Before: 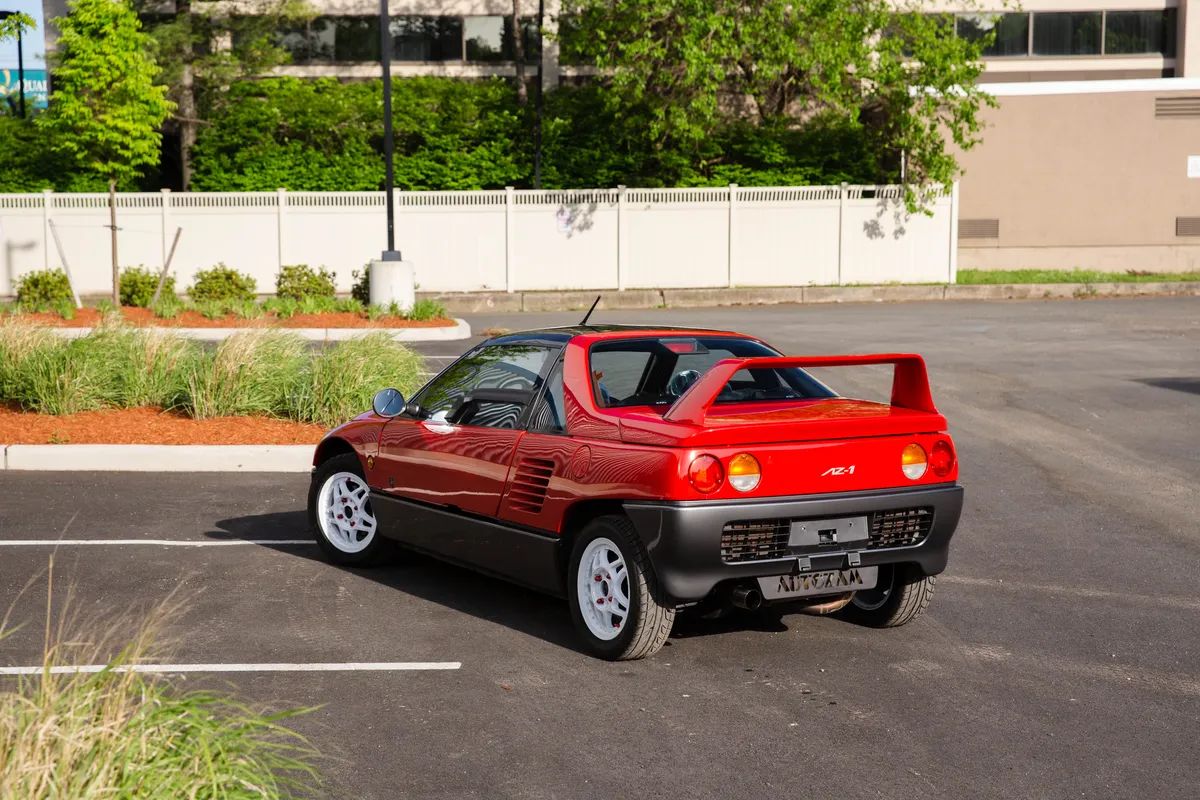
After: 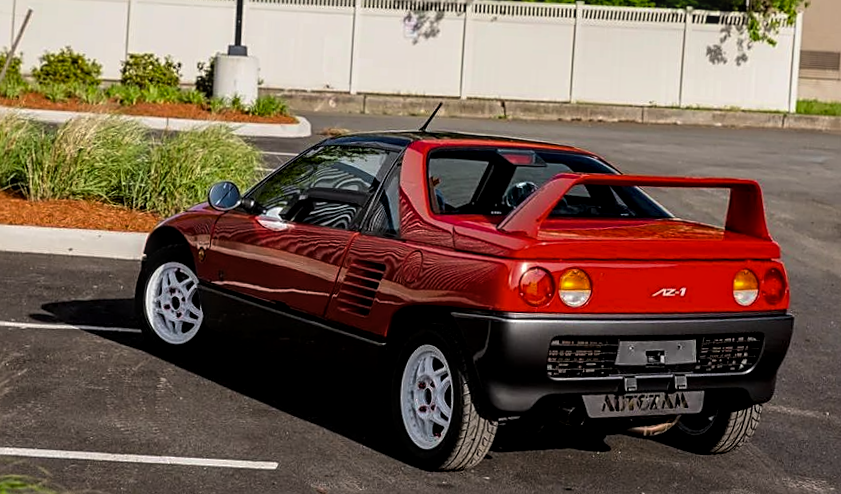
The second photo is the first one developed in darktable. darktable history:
local contrast: on, module defaults
sharpen: on, module defaults
crop and rotate: angle -3.37°, left 9.79%, top 20.73%, right 12.42%, bottom 11.82%
exposure: exposure -0.492 EV, compensate highlight preservation false
color balance rgb: shadows lift › luminance -10%, power › luminance -9%, linear chroma grading › global chroma 10%, global vibrance 10%, contrast 15%, saturation formula JzAzBz (2021)
rotate and perspective: rotation 0.226°, lens shift (vertical) -0.042, crop left 0.023, crop right 0.982, crop top 0.006, crop bottom 0.994
